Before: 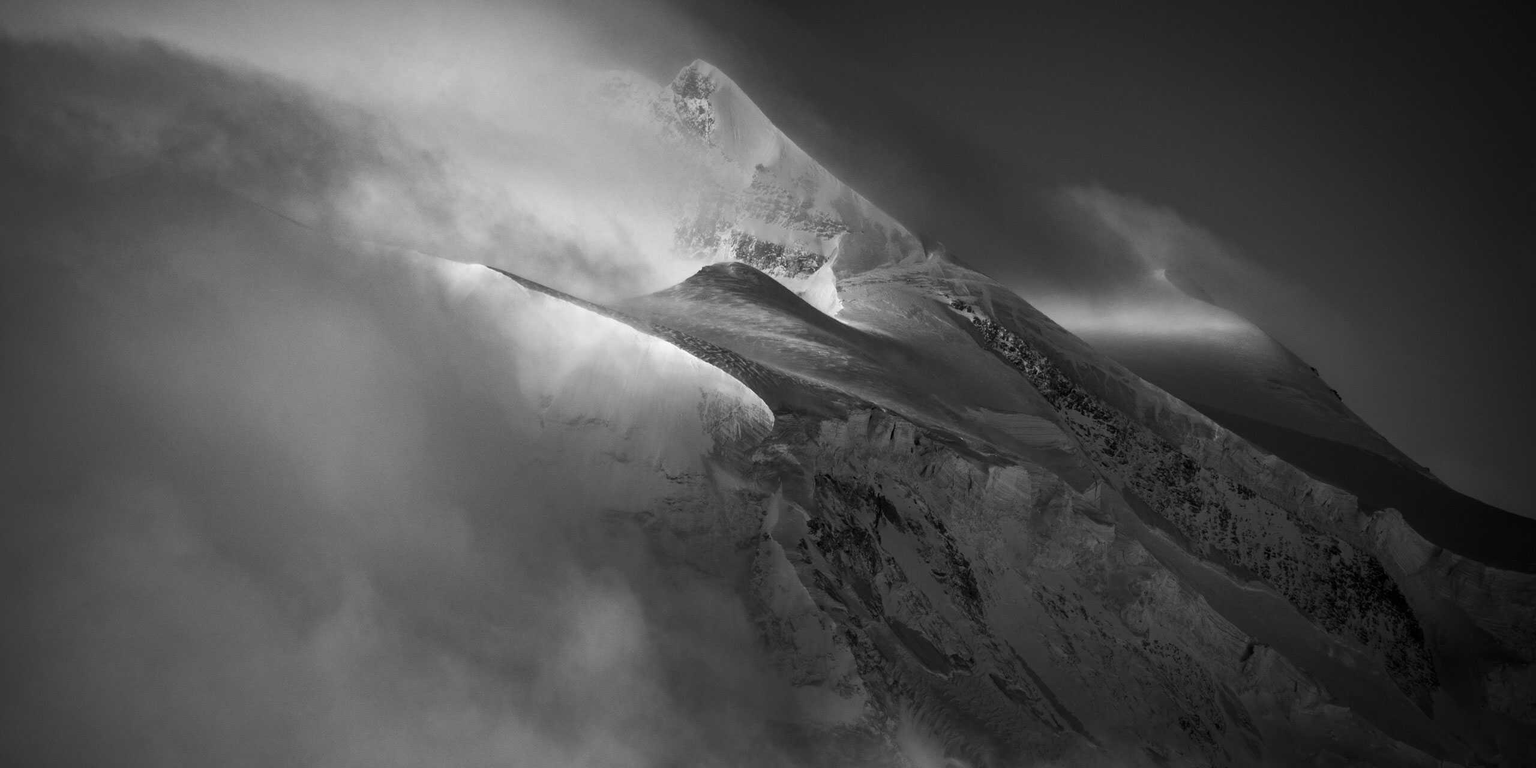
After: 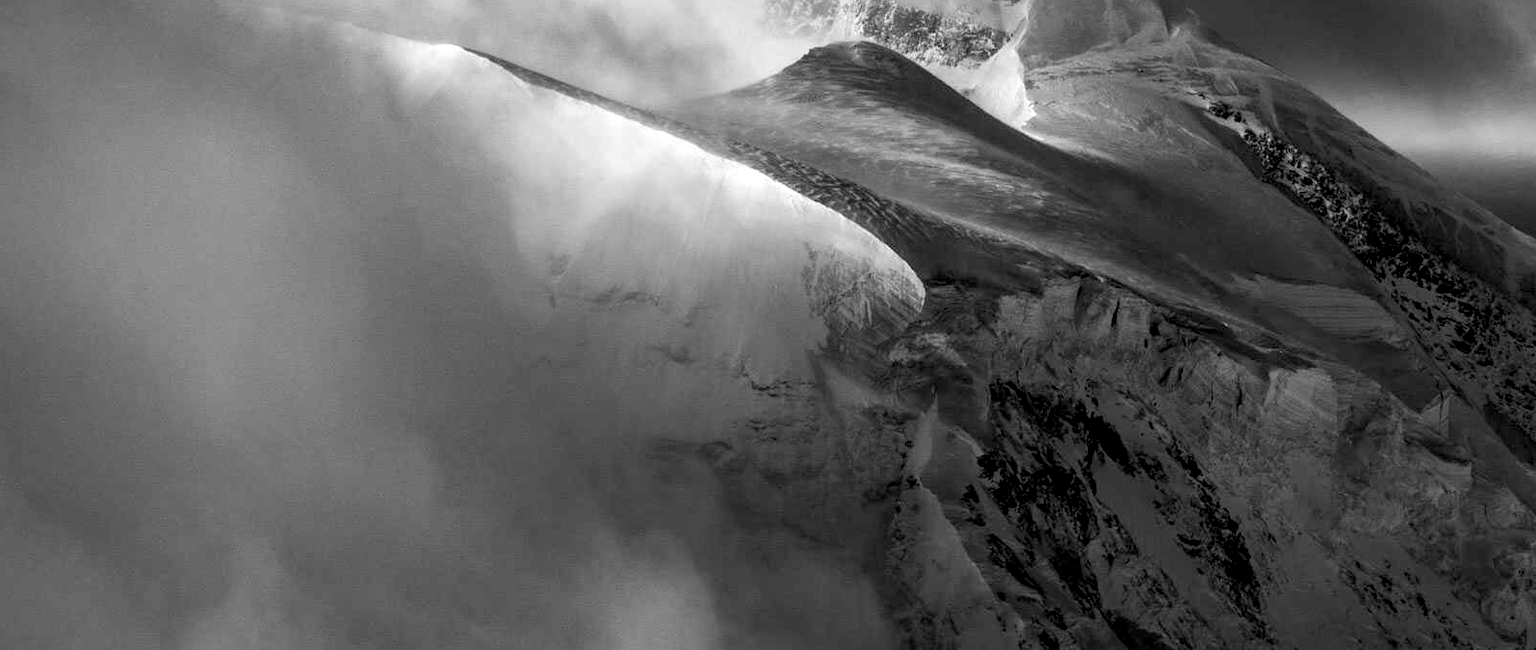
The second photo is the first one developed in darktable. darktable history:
crop: left 12.896%, top 30.812%, right 24.765%, bottom 15.871%
local contrast: on, module defaults
exposure: black level correction 0.007, exposure 0.157 EV, compensate exposure bias true, compensate highlight preservation false
